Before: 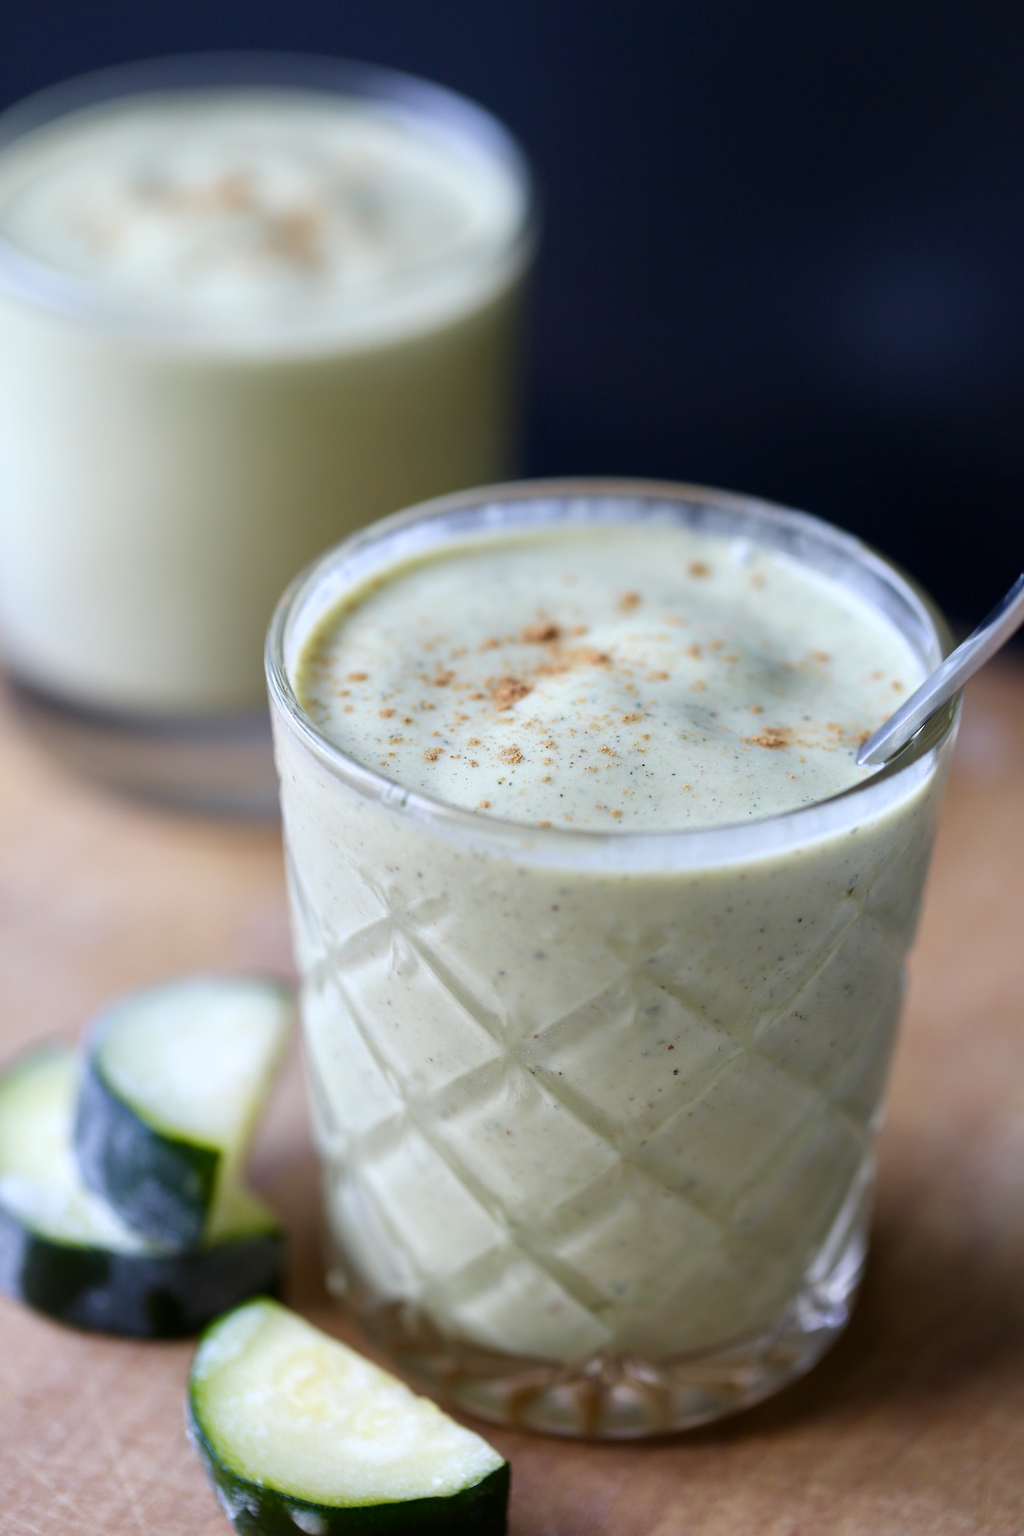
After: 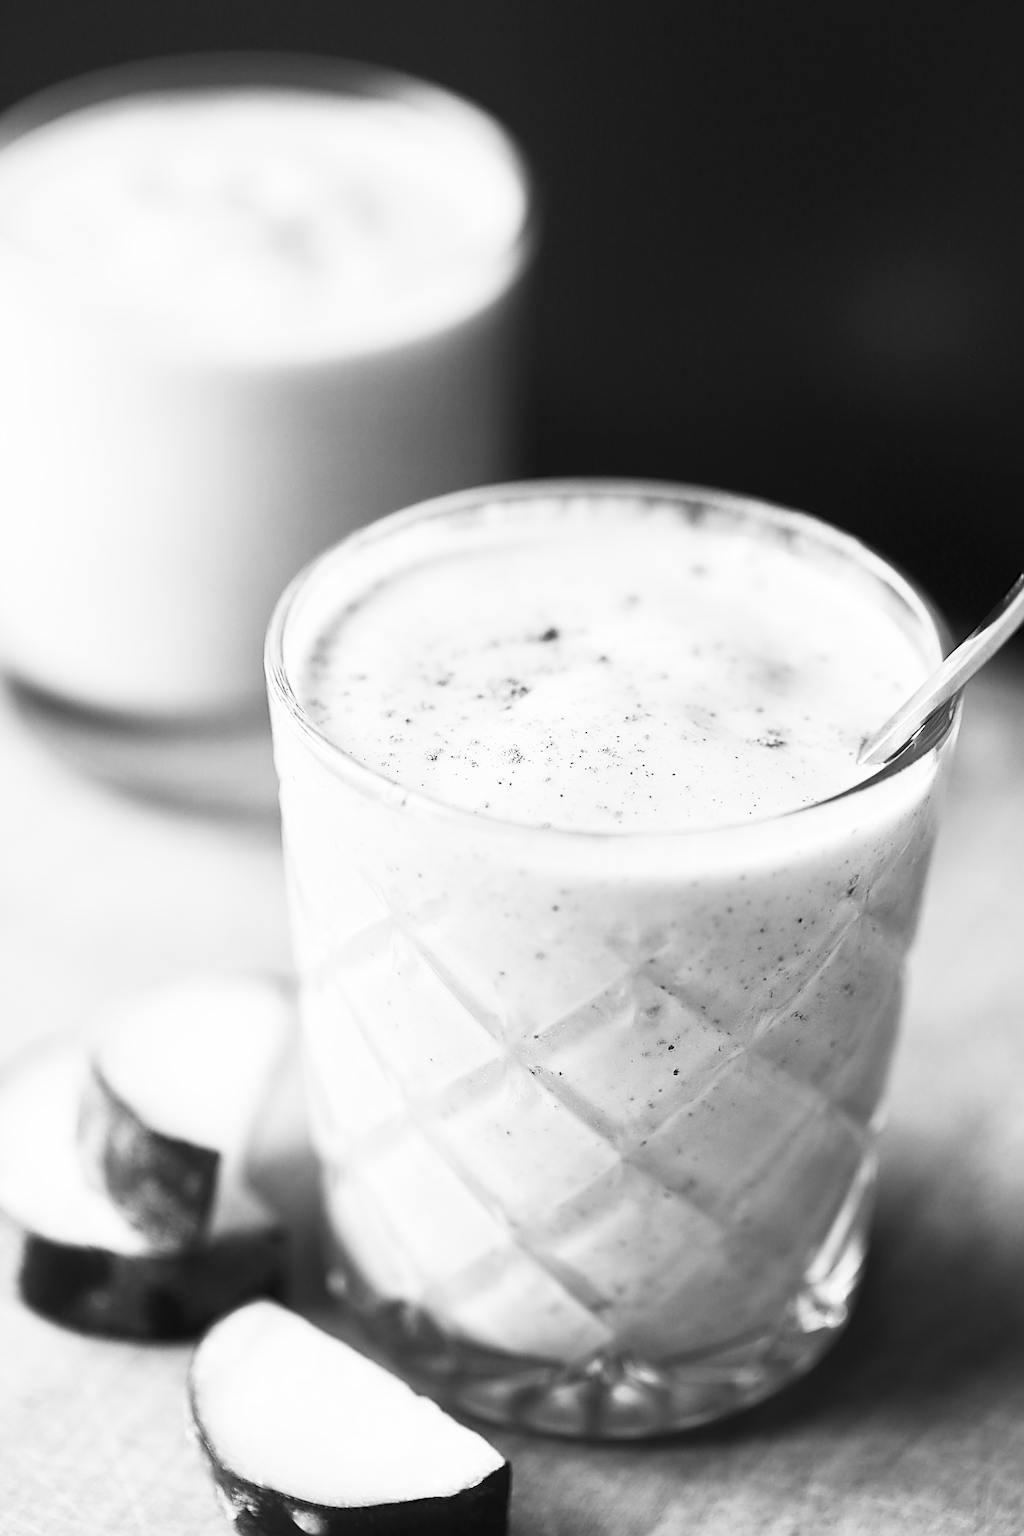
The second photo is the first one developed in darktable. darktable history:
contrast brightness saturation: contrast 0.53, brightness 0.47, saturation -1
sharpen: amount 1
